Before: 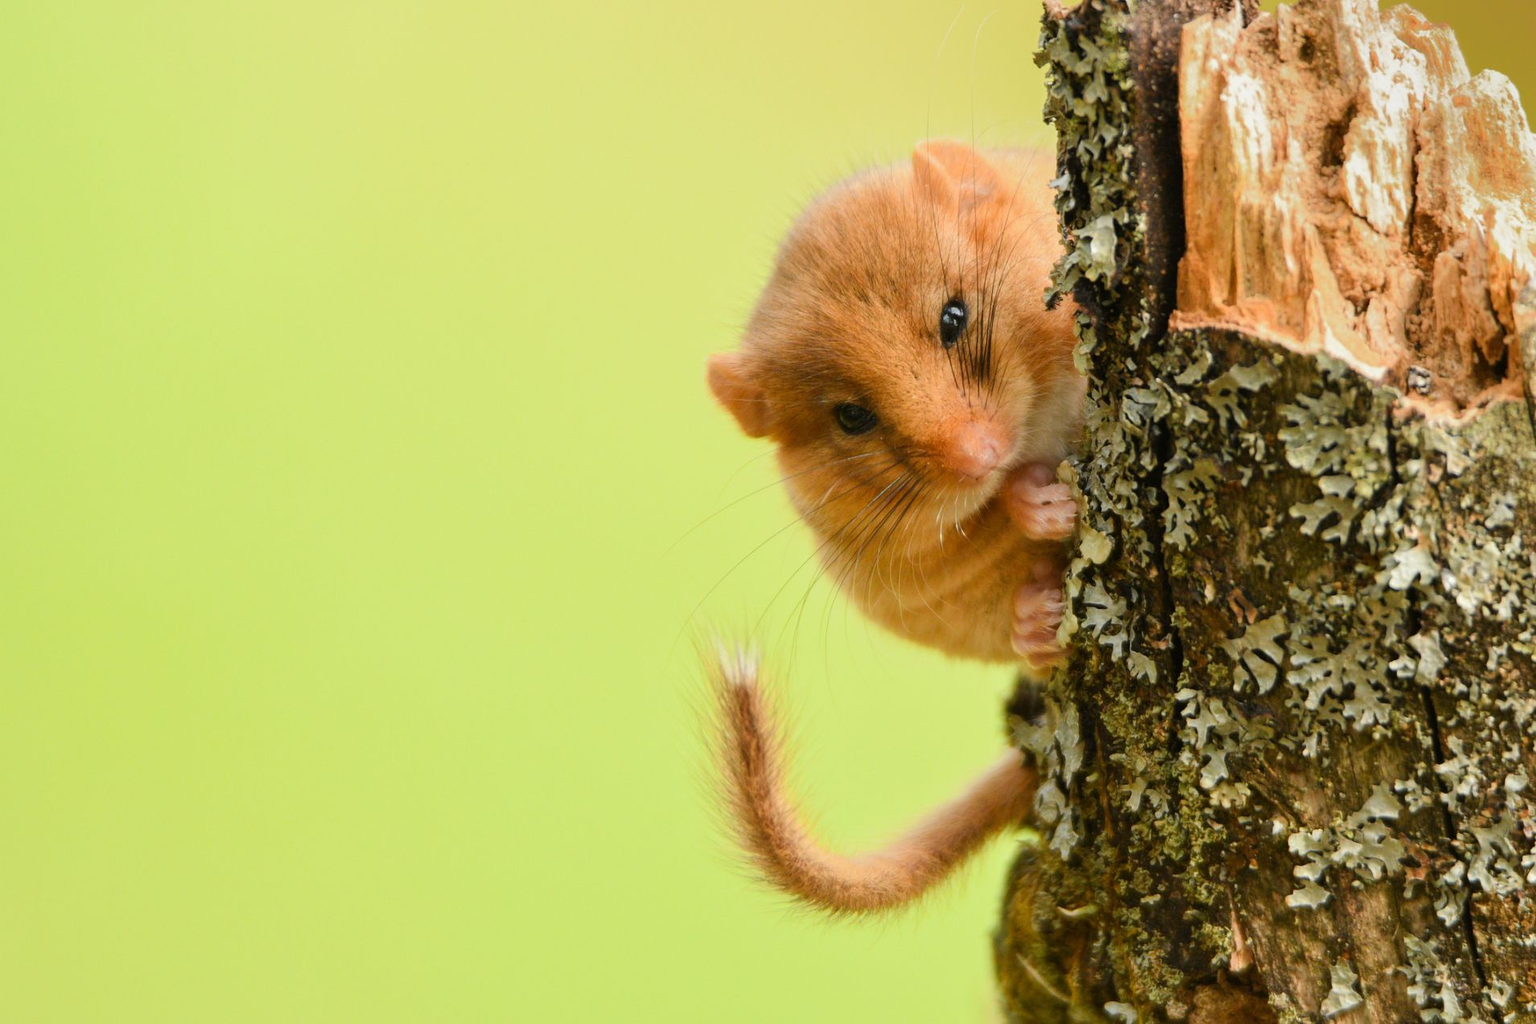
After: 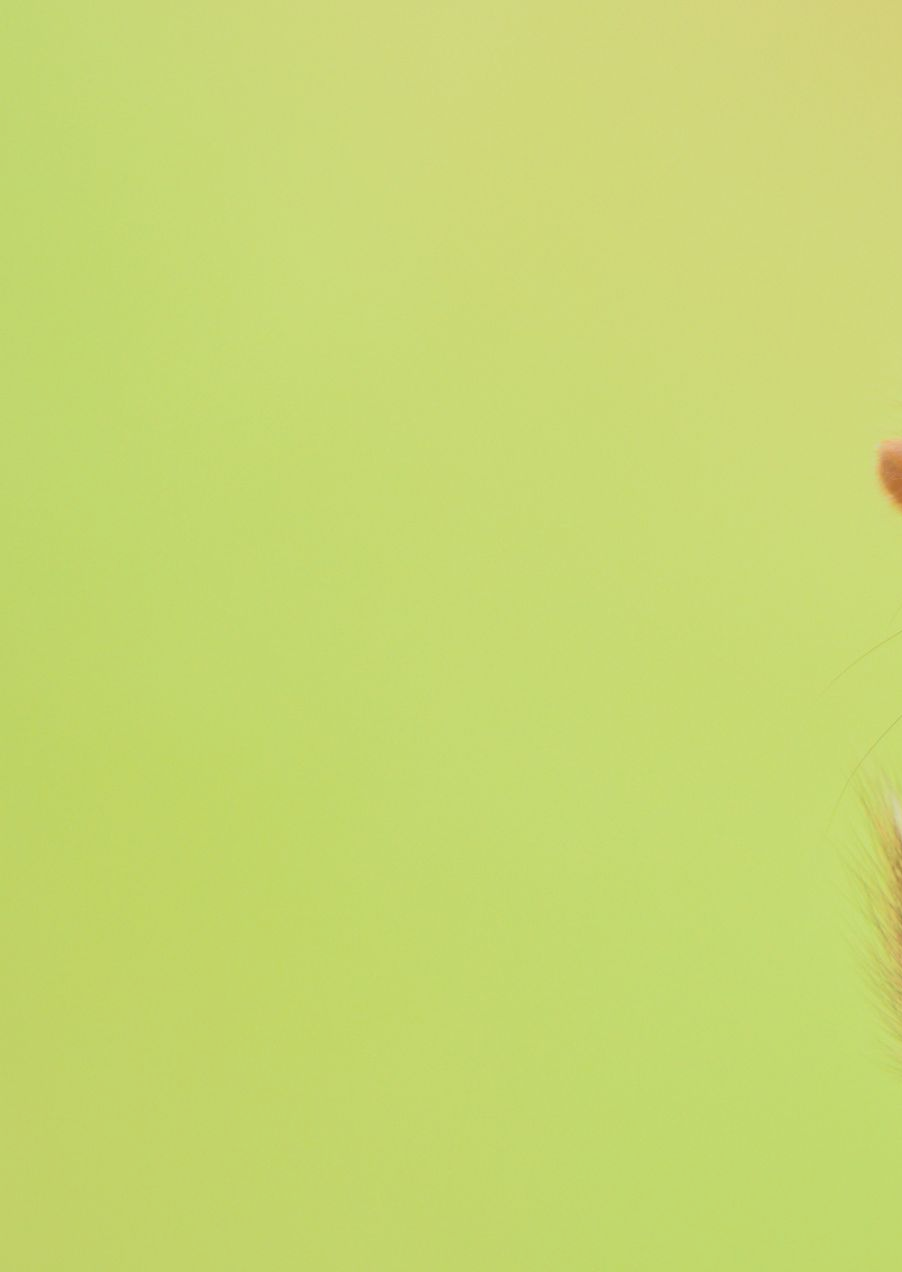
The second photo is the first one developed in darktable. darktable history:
crop and rotate: left 0.011%, top 0%, right 52.698%
exposure: black level correction -0.013, exposure -0.185 EV, compensate highlight preservation false
